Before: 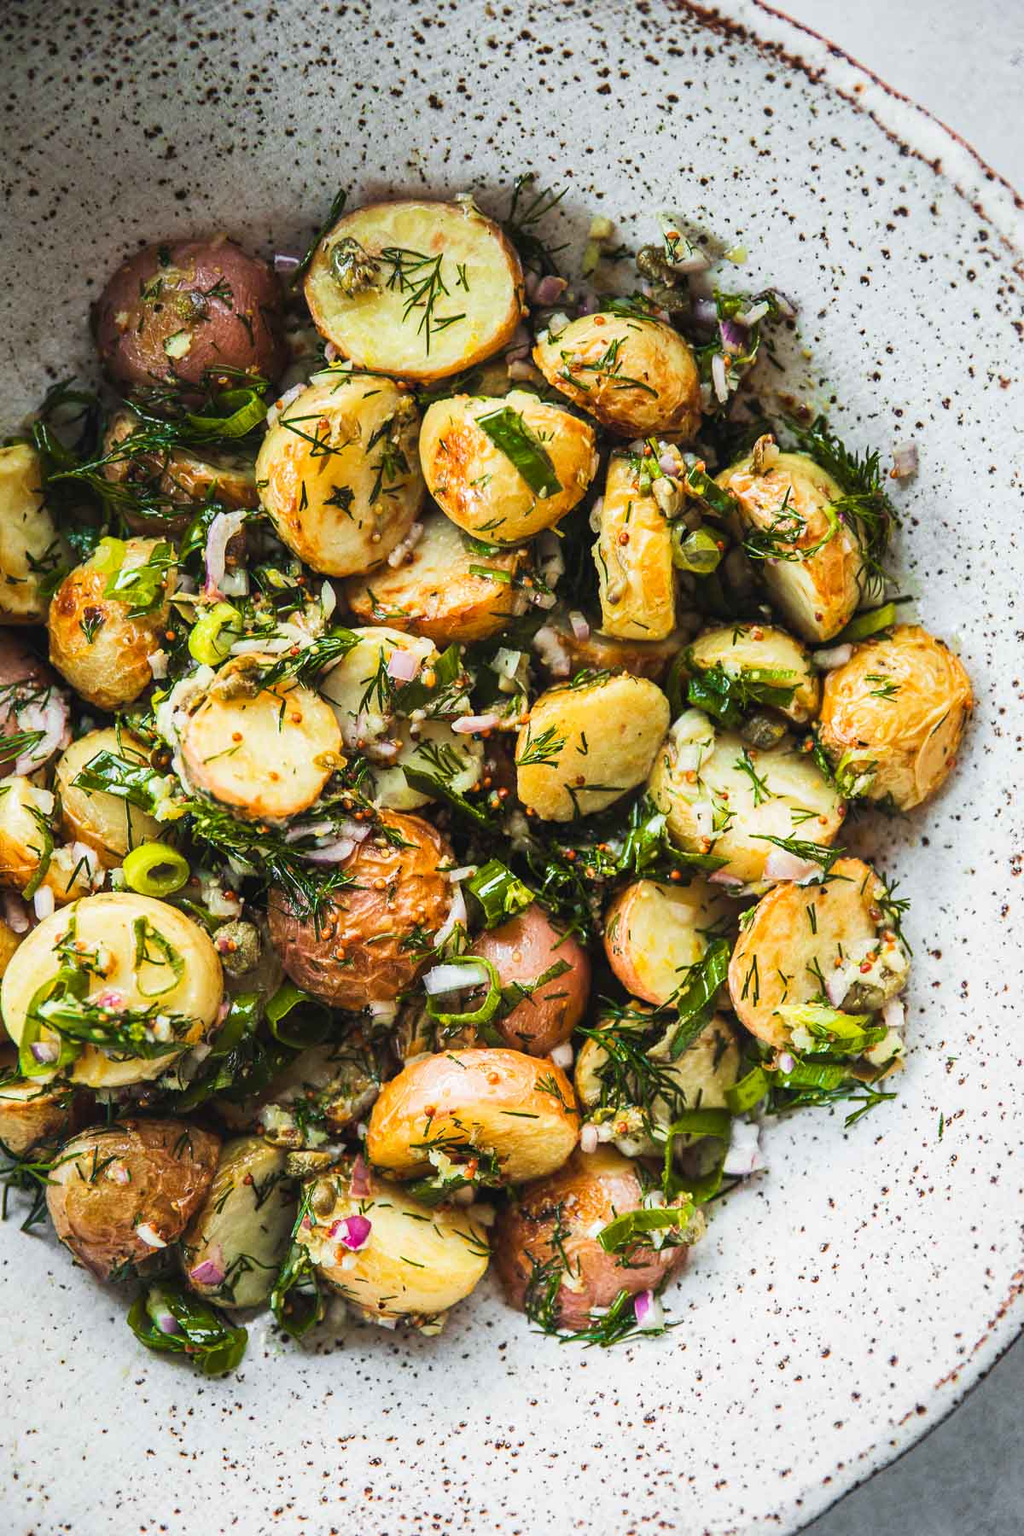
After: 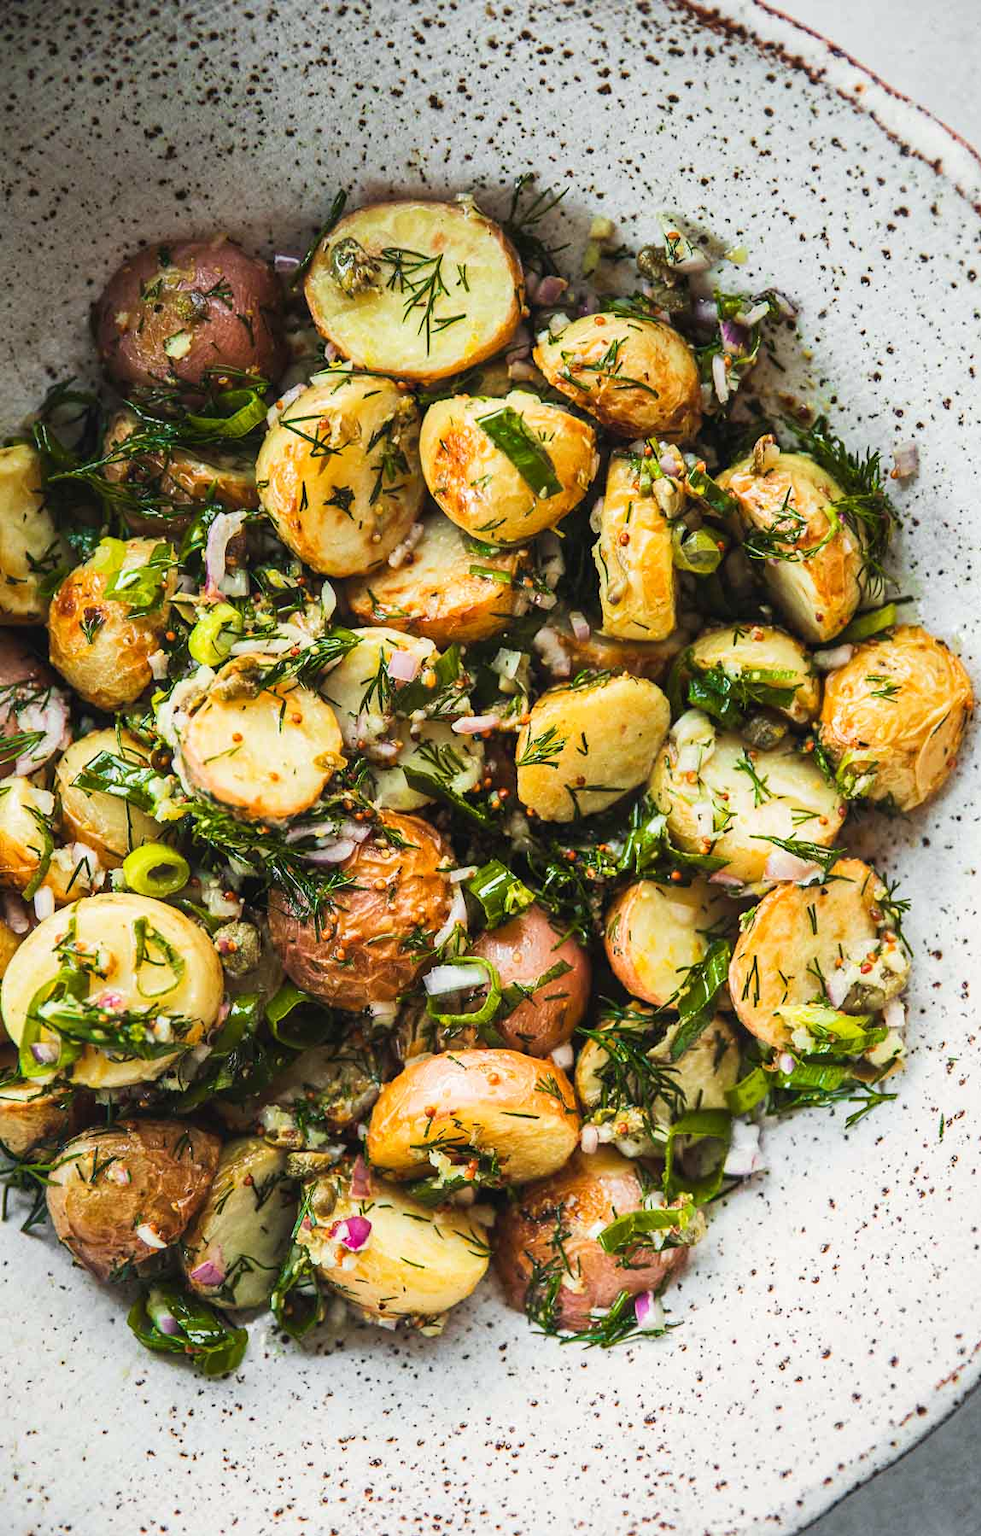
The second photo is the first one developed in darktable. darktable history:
crop: right 4.126%, bottom 0.031%
white balance: red 1.009, blue 0.985
